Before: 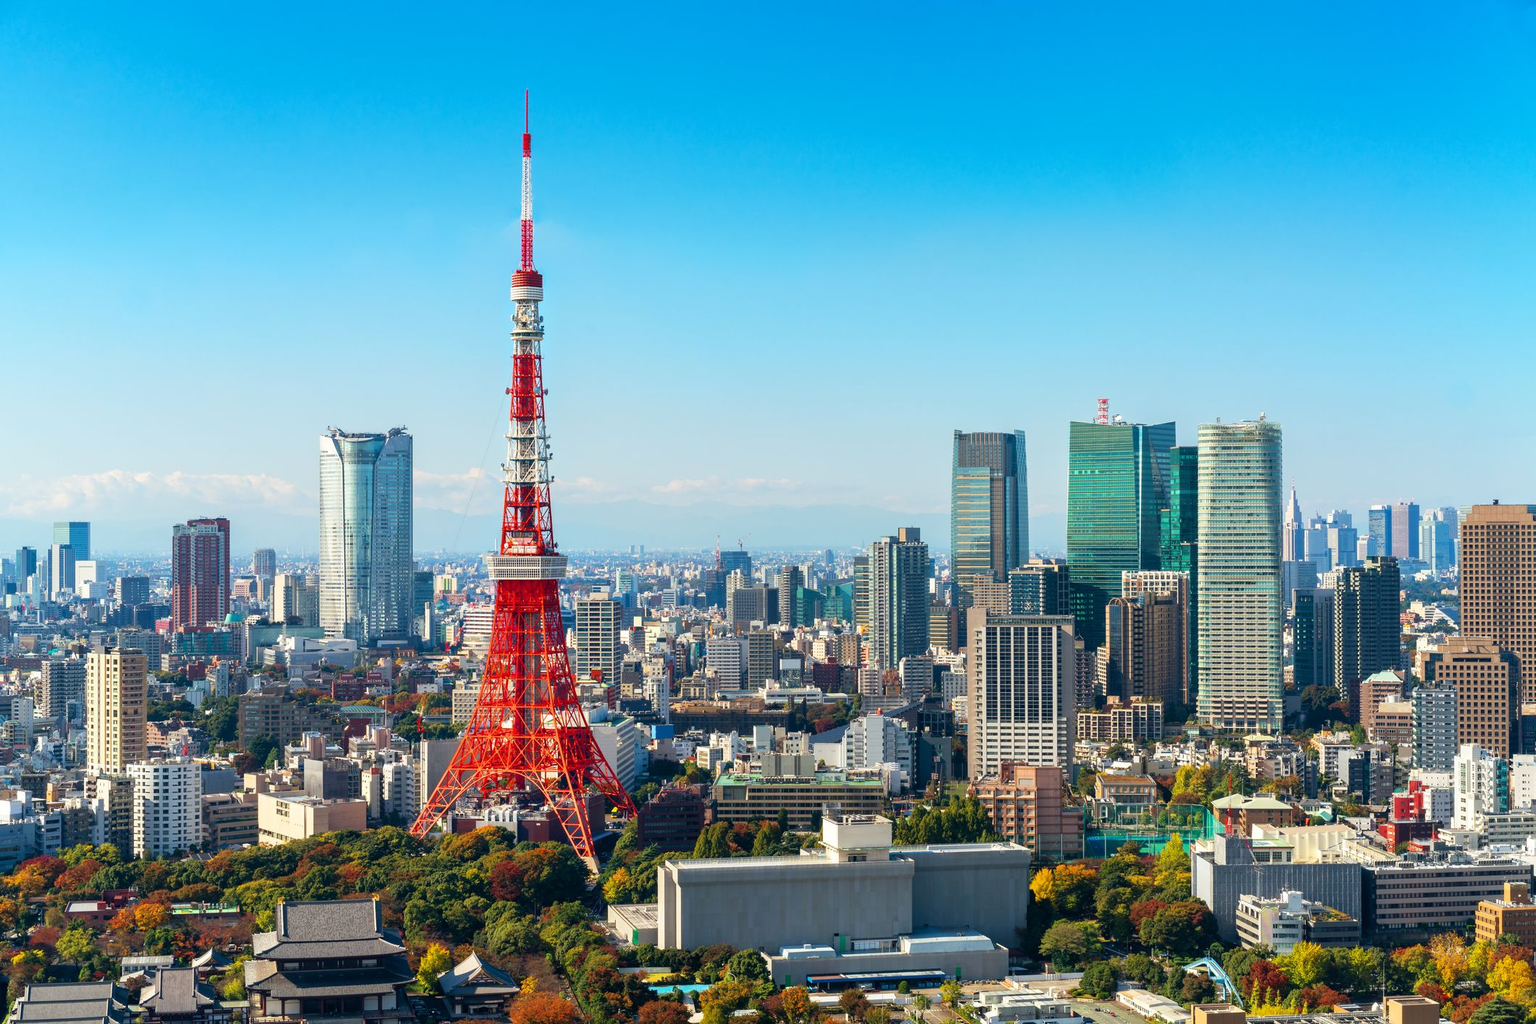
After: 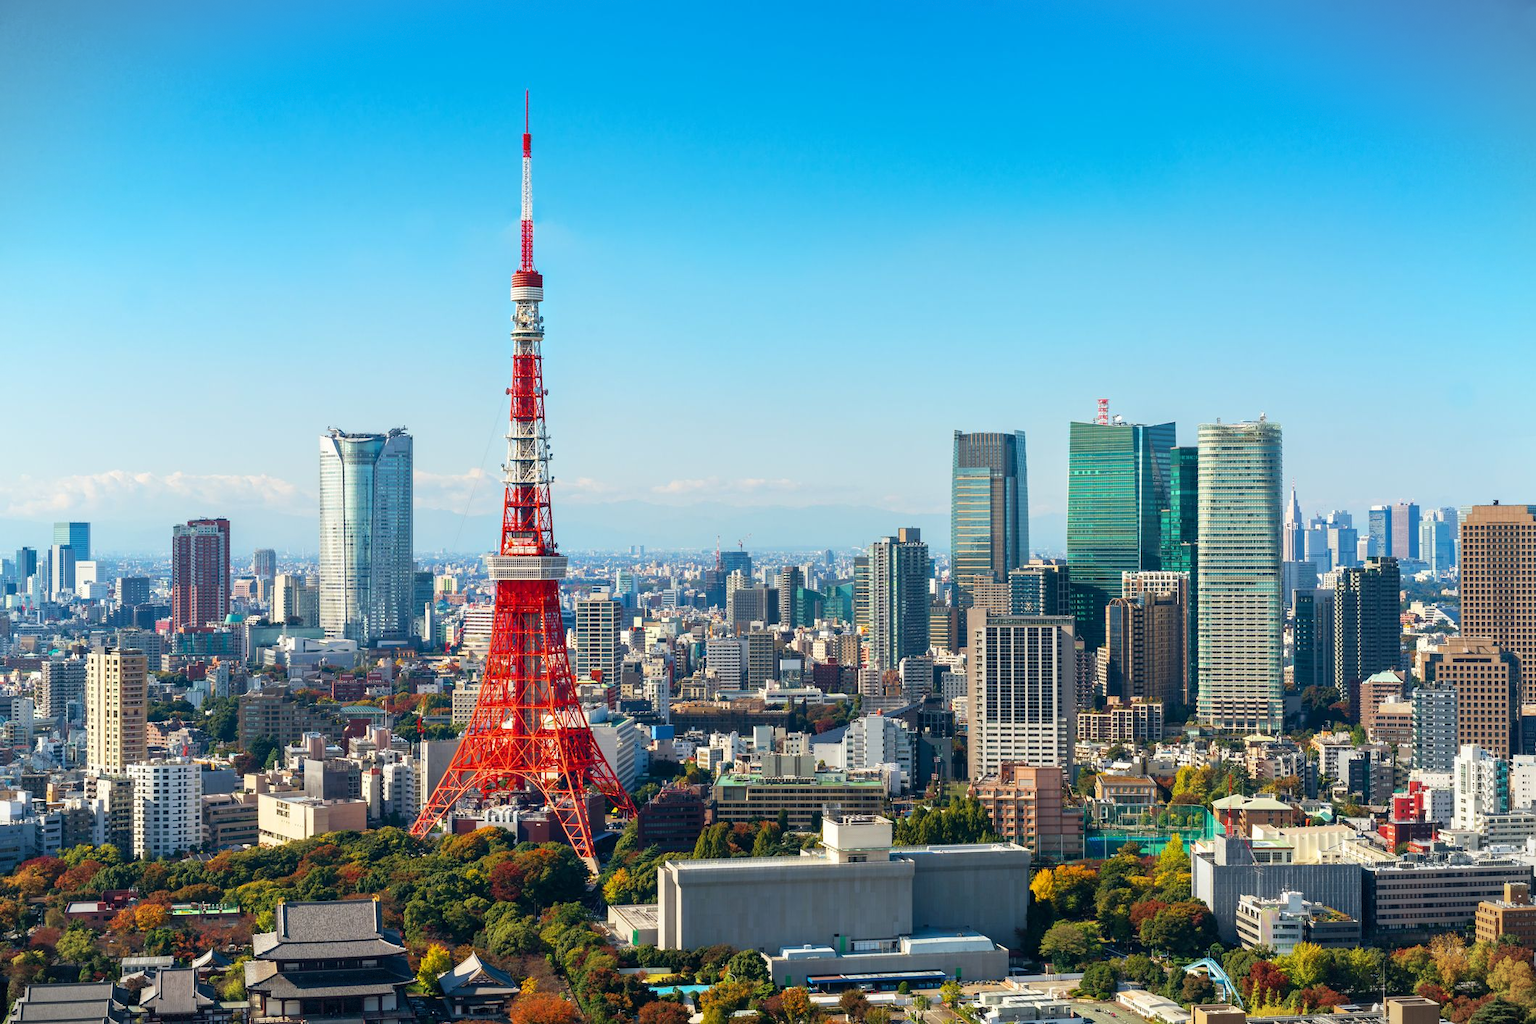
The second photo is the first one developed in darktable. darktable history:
white balance: emerald 1
vignetting: fall-off start 100%, brightness -0.406, saturation -0.3, width/height ratio 1.324, dithering 8-bit output, unbound false
